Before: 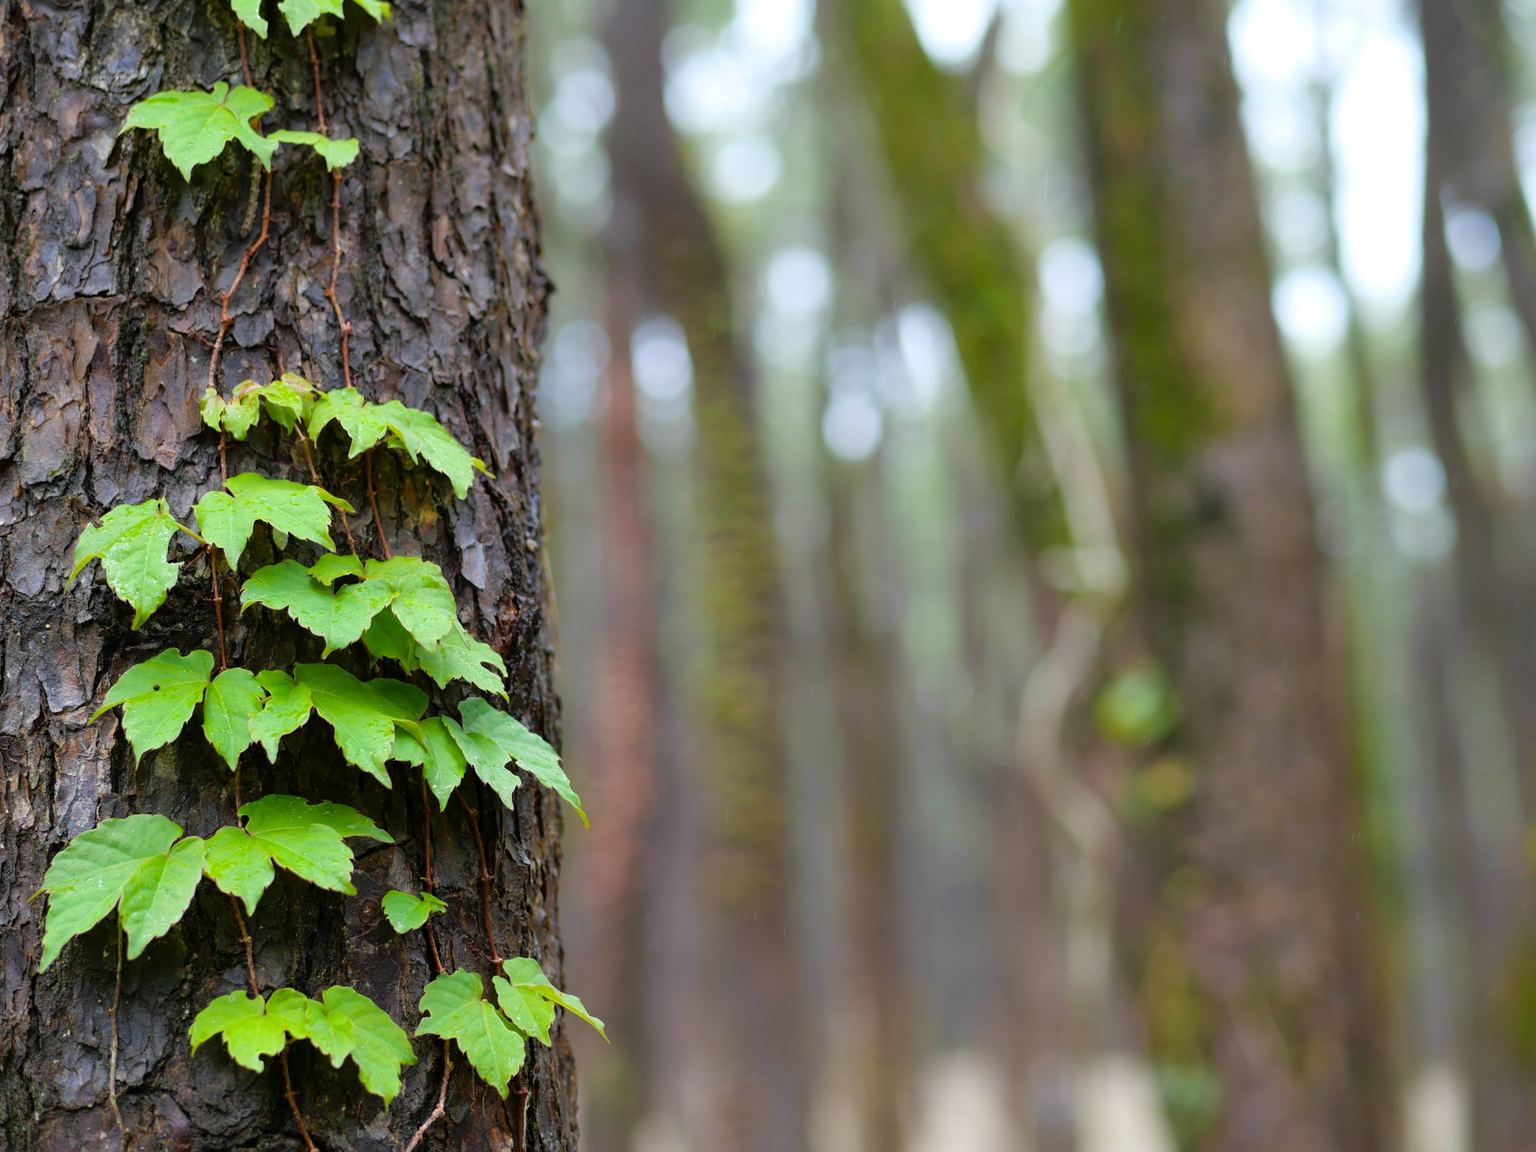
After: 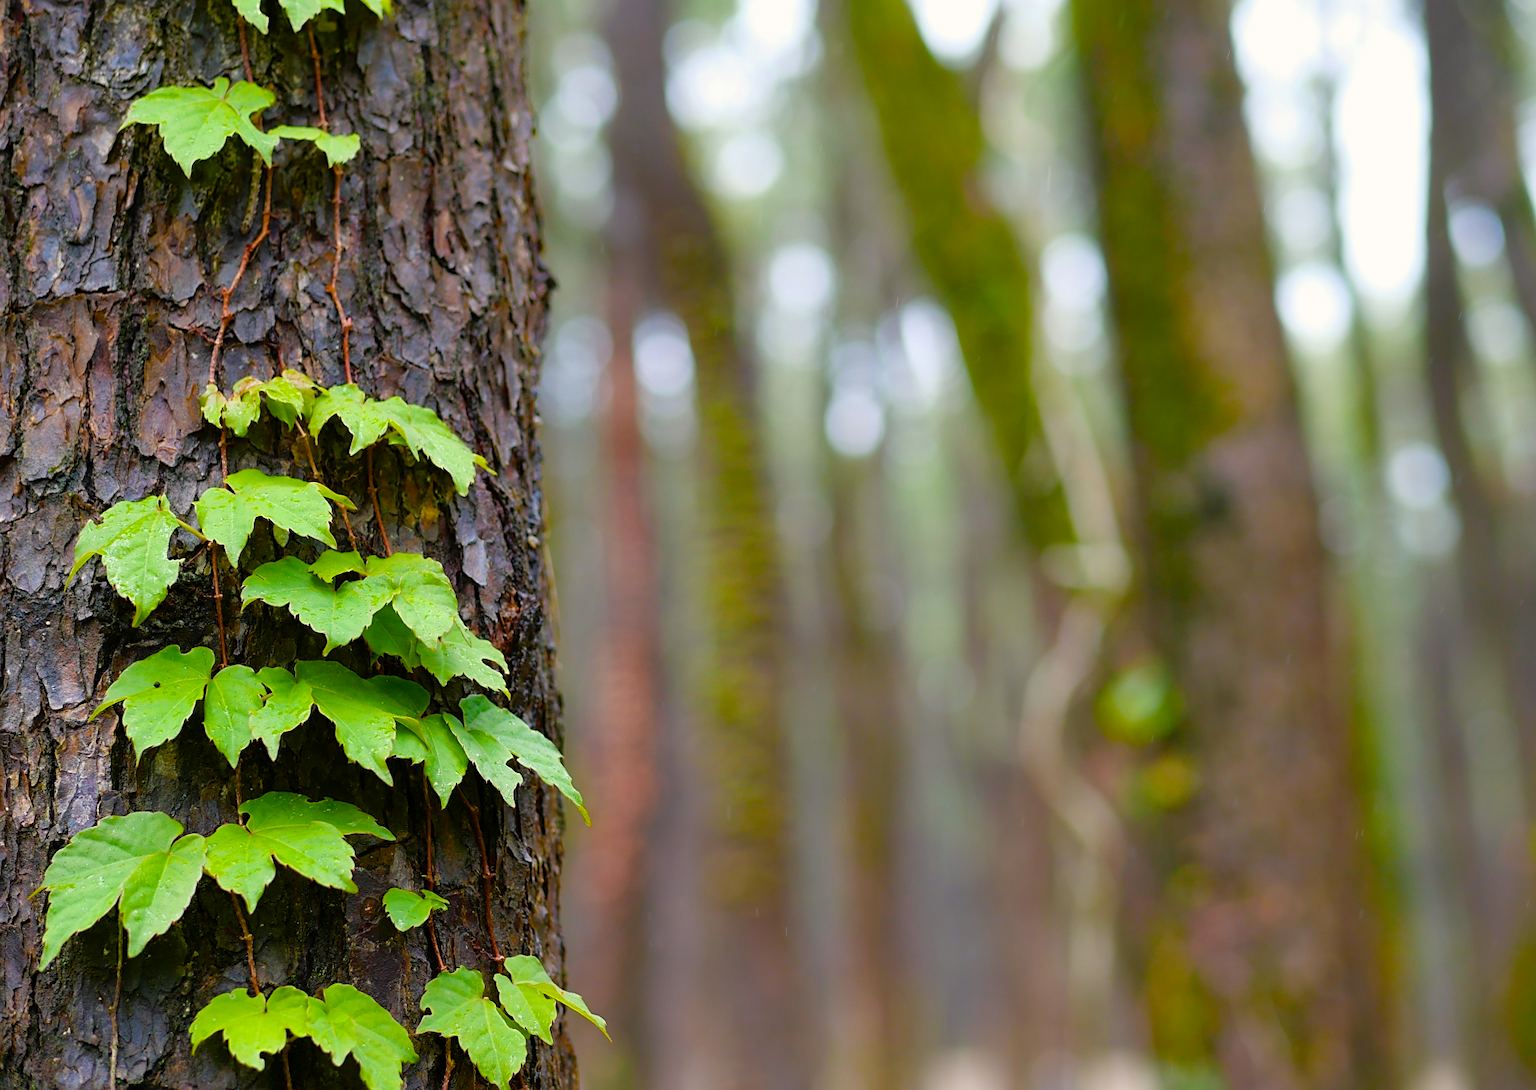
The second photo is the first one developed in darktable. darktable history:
sharpen: radius 1.827, amount 0.403, threshold 1.559
crop: top 0.454%, right 0.258%, bottom 5.071%
color balance rgb: highlights gain › chroma 1.586%, highlights gain › hue 54.99°, perceptual saturation grading › global saturation 20%, perceptual saturation grading › highlights -25.344%, perceptual saturation grading › shadows 49.636%, global vibrance 22.859%
